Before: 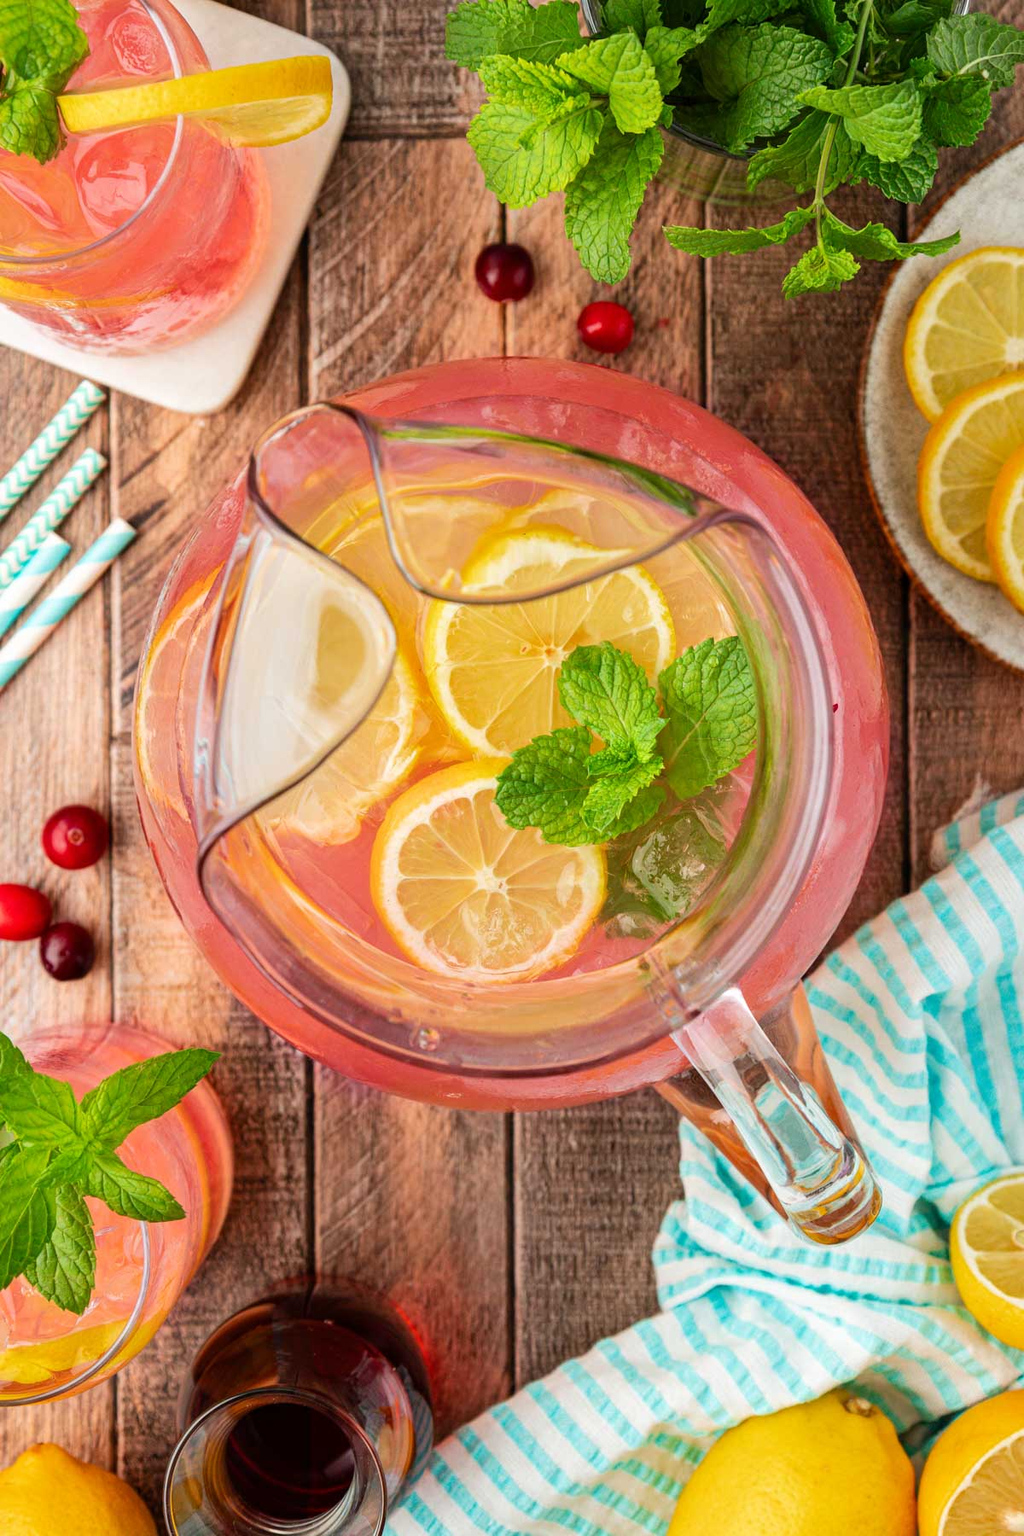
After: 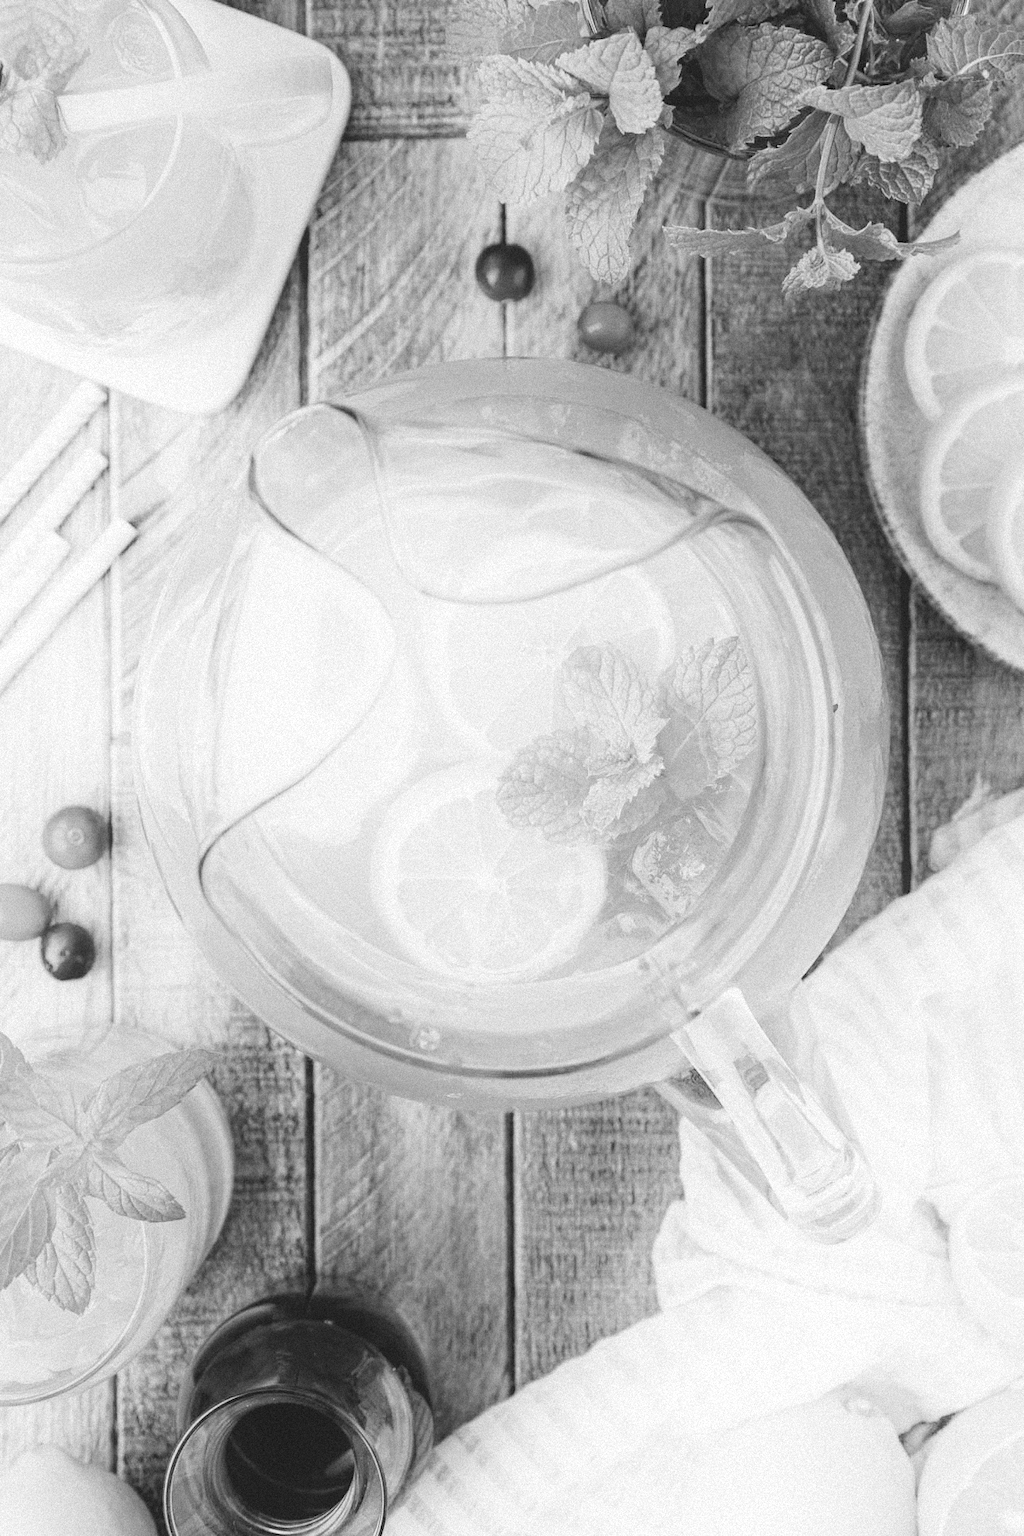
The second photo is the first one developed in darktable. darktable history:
contrast brightness saturation: contrast -0.28
exposure: compensate highlight preservation false
tone curve: curves: ch0 [(0, 0) (0.004, 0.001) (0.133, 0.132) (0.325, 0.395) (0.455, 0.565) (0.832, 0.925) (1, 1)], color space Lab, linked channels, preserve colors none
monochrome: on, module defaults
shadows and highlights: shadows -90, highlights 90, soften with gaussian
grain: mid-tones bias 0%
contrast equalizer: y [[0.526, 0.53, 0.532, 0.532, 0.53, 0.525], [0.5 ×6], [0.5 ×6], [0 ×6], [0 ×6]]
color correction: highlights a* -14.62, highlights b* -16.22, shadows a* 10.12, shadows b* 29.4
